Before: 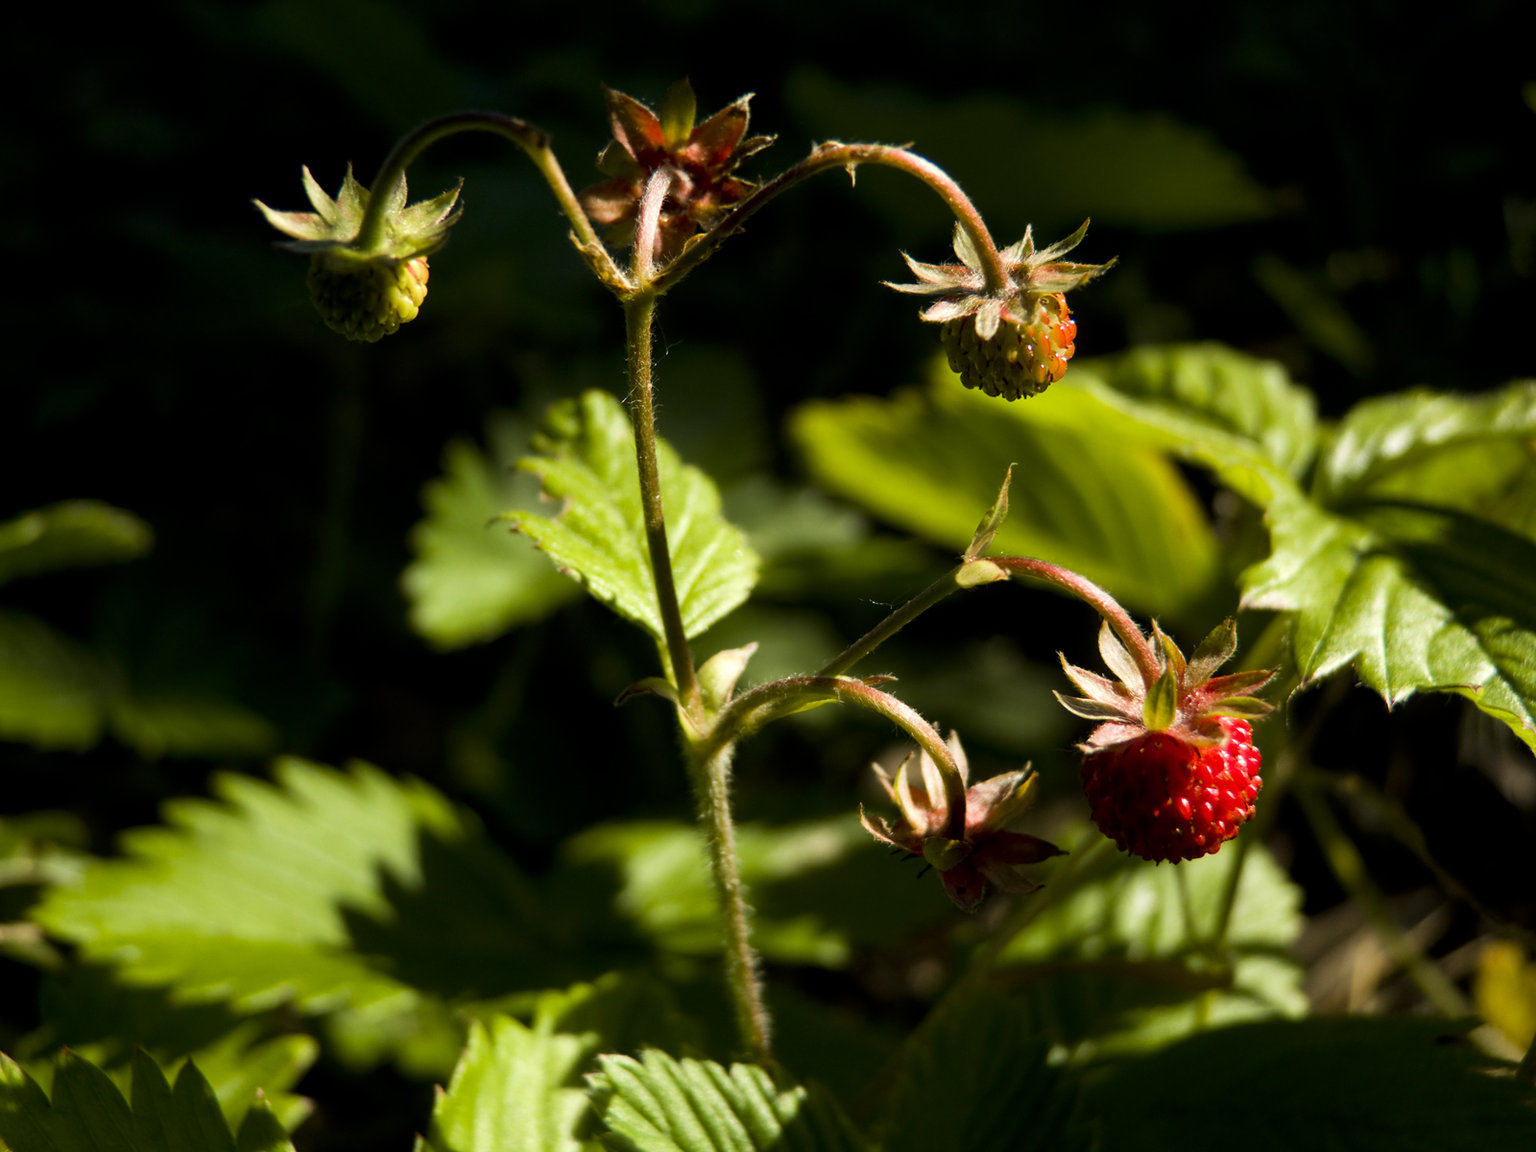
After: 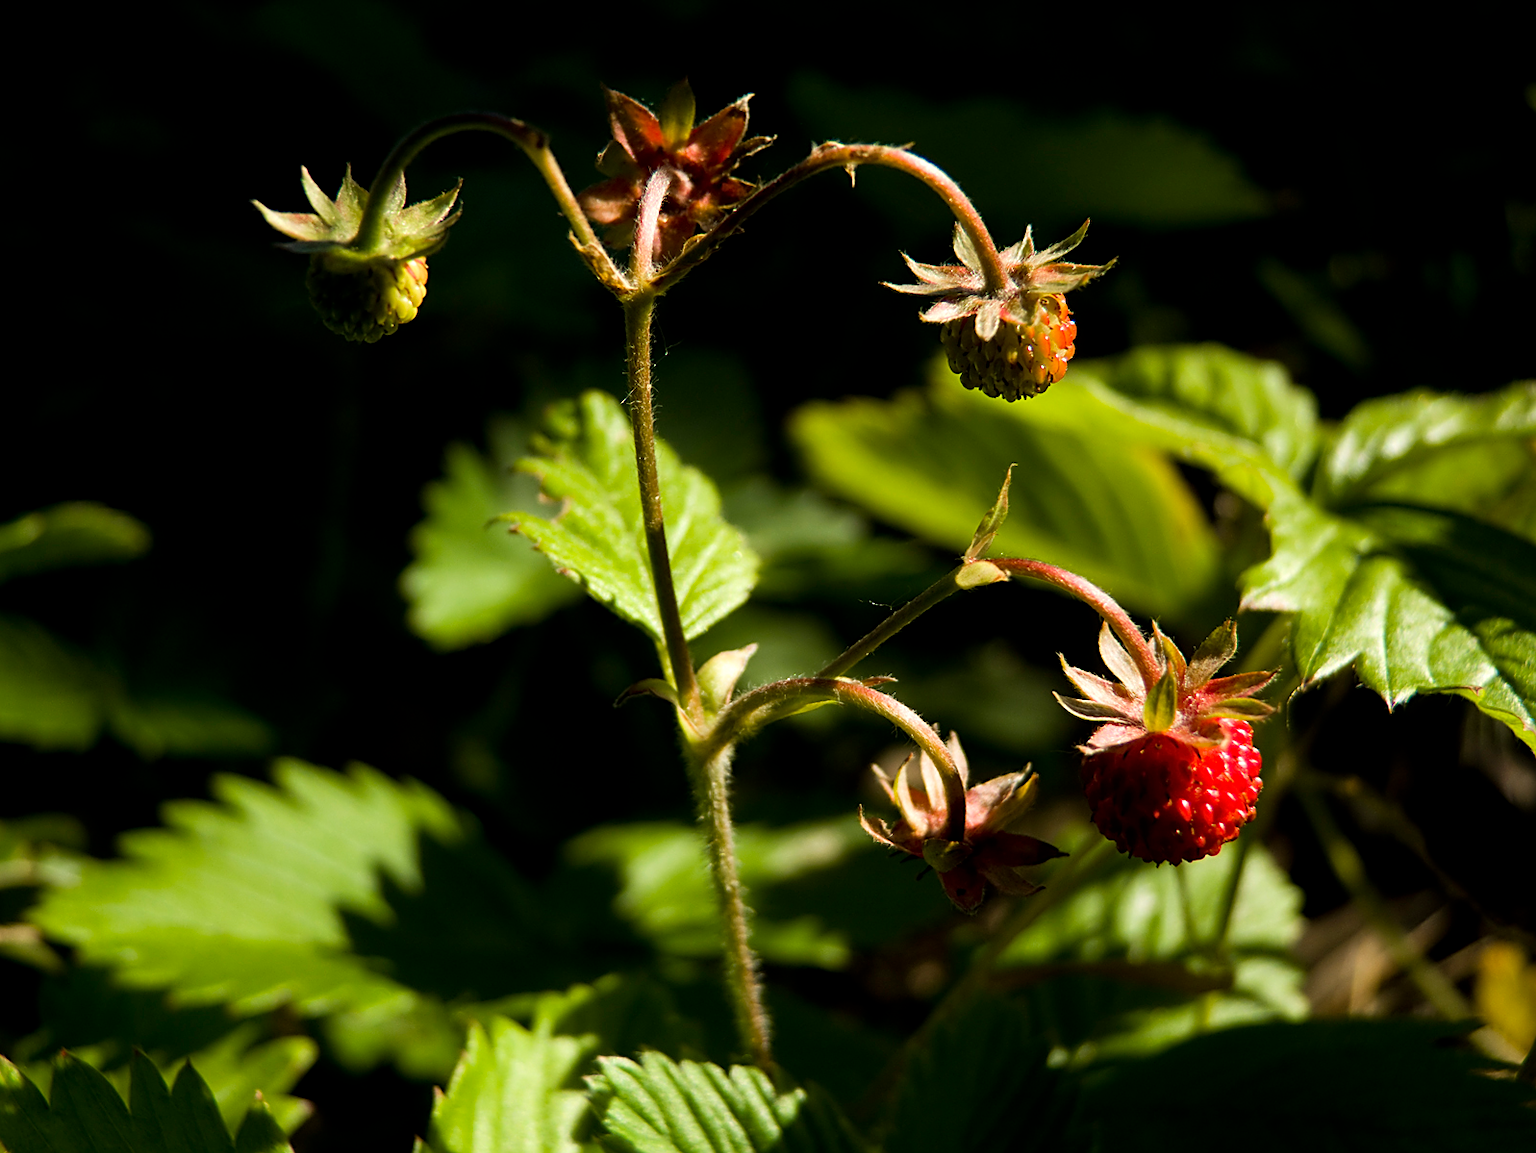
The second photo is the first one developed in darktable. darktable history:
sharpen: on, module defaults
crop: left 0.163%
